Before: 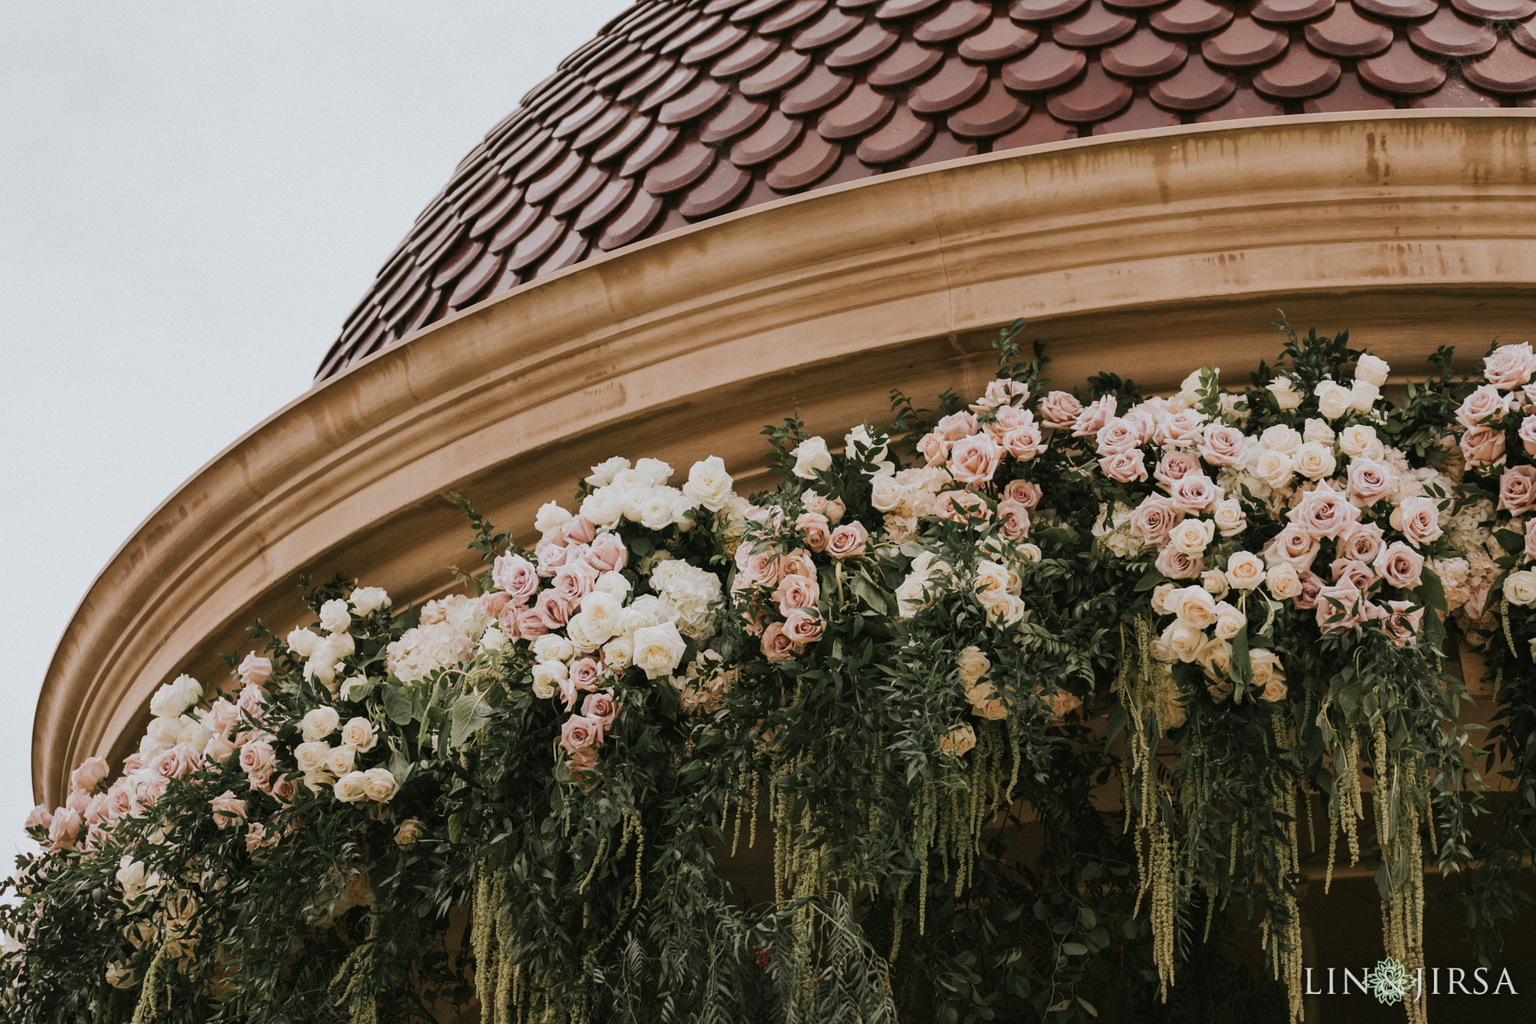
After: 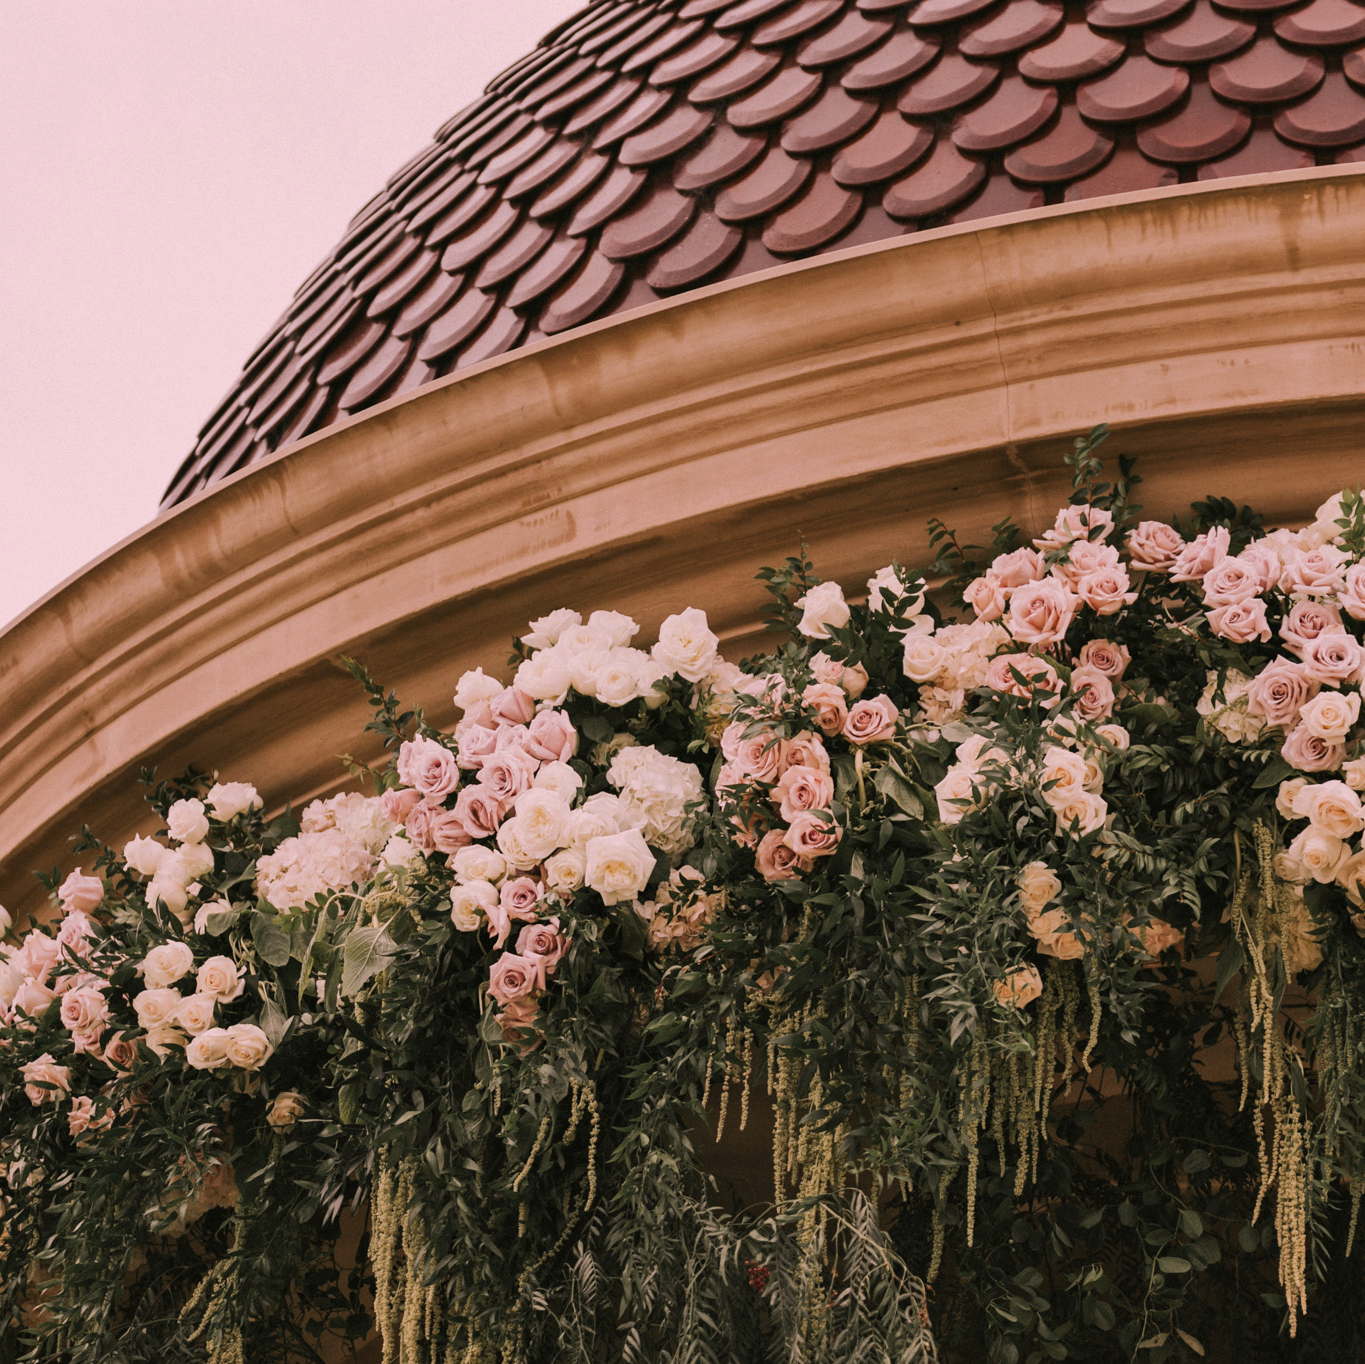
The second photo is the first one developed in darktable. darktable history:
crop and rotate: left 12.648%, right 20.685%
color correction: highlights a* 14.52, highlights b* 4.84
shadows and highlights: shadows 30.86, highlights 0, soften with gaussian
